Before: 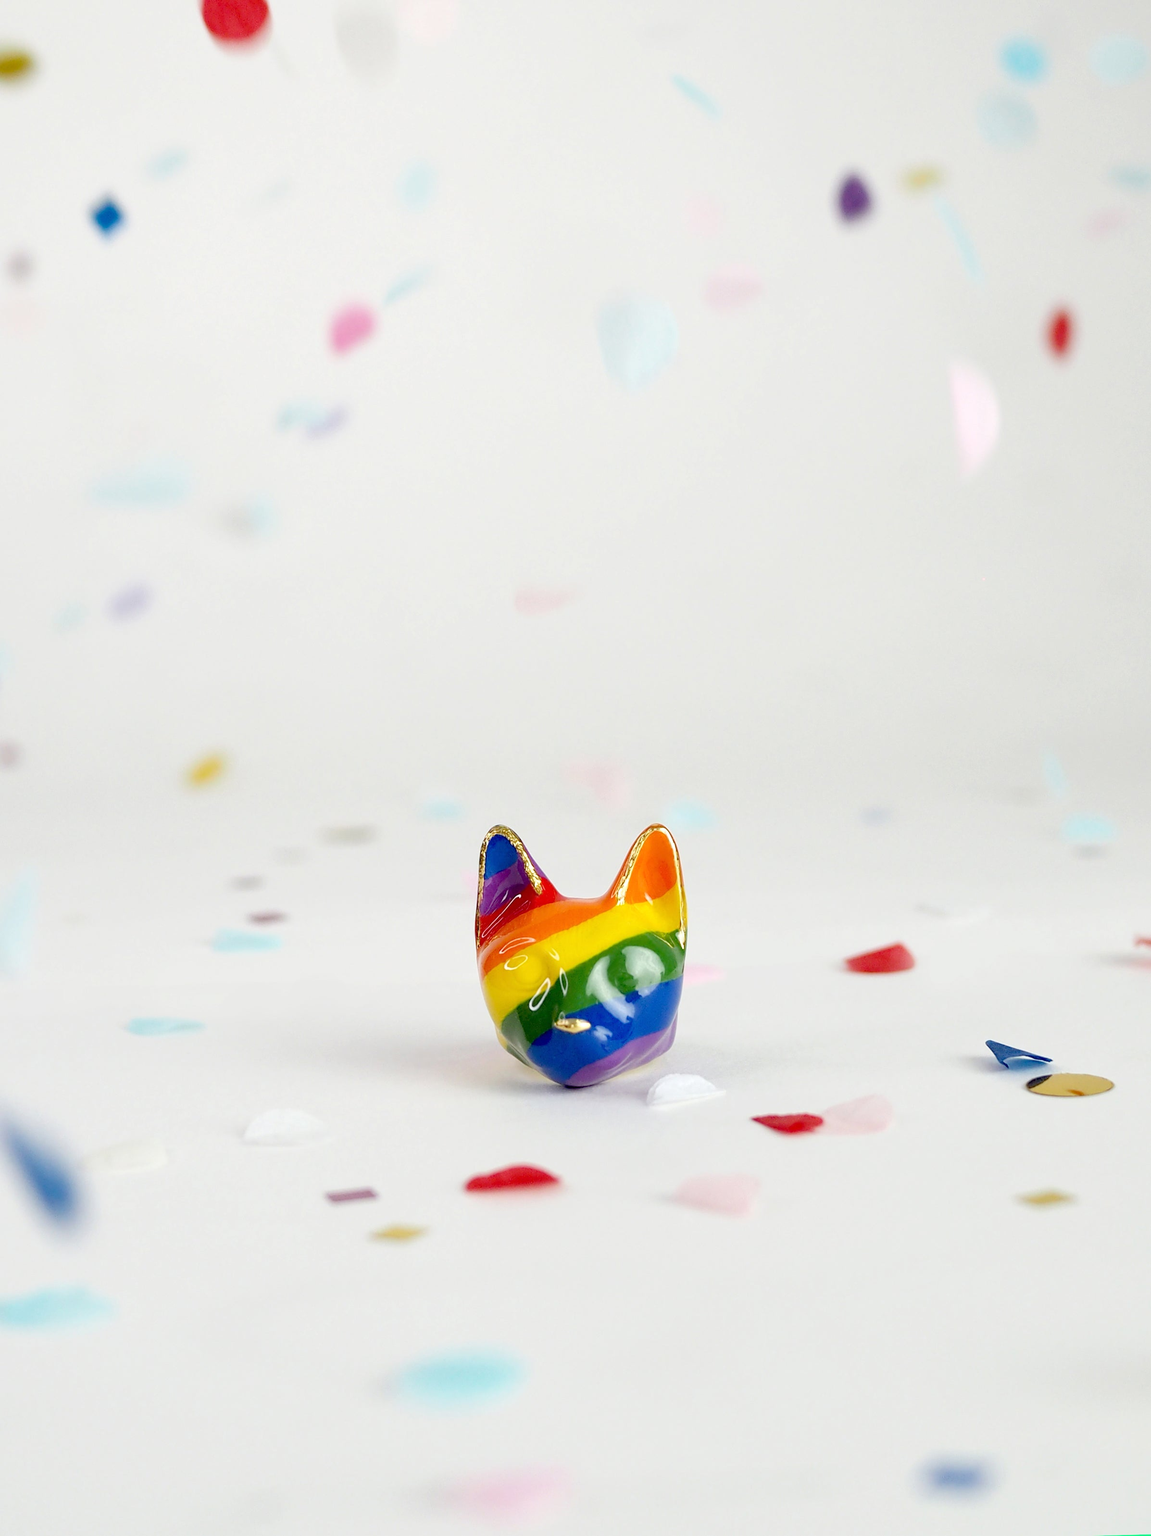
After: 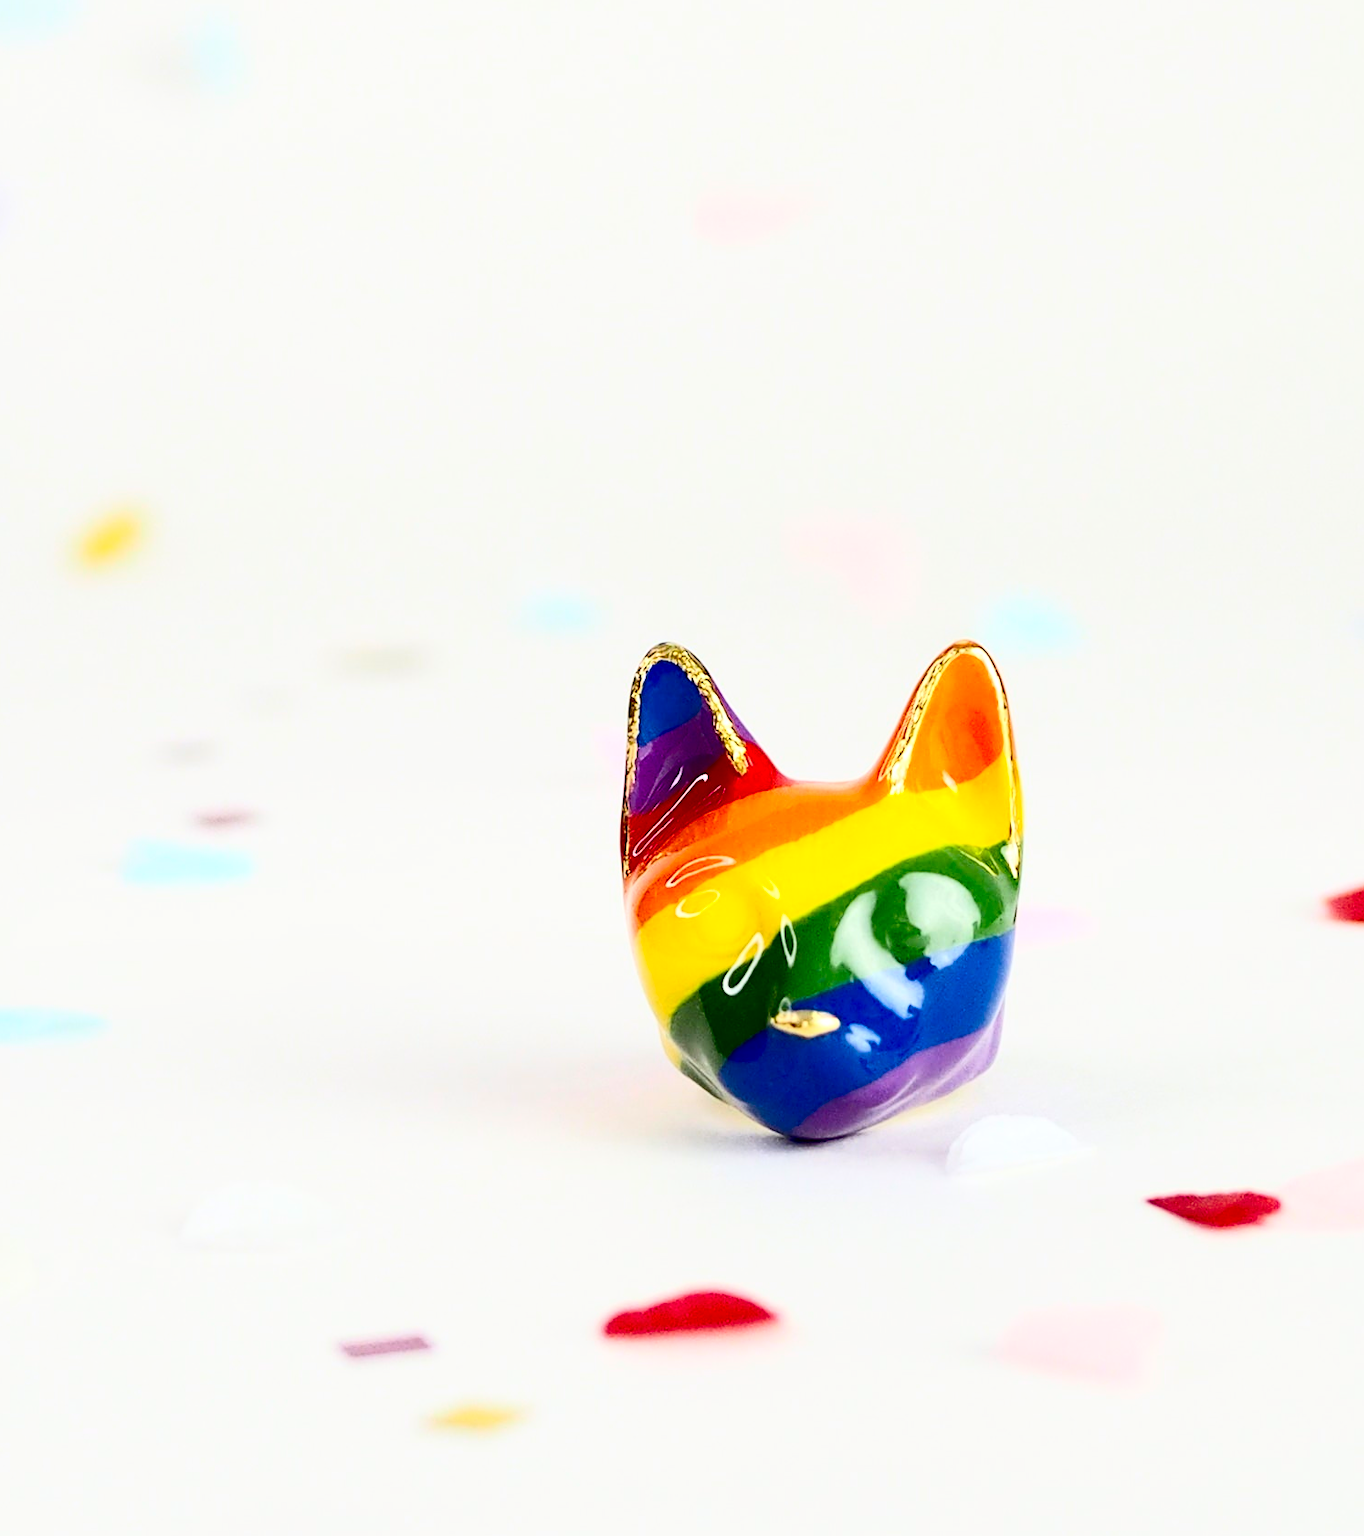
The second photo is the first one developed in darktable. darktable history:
contrast brightness saturation: contrast 0.407, brightness 0.051, saturation 0.263
crop: left 12.934%, top 31.706%, right 24.642%, bottom 15.632%
